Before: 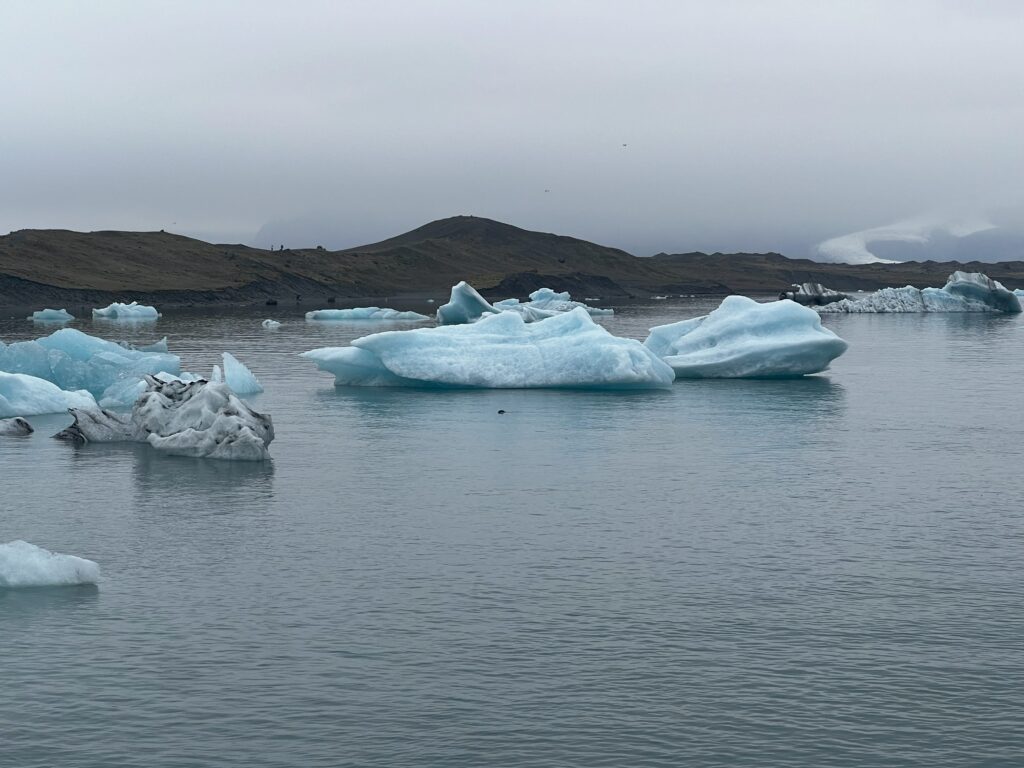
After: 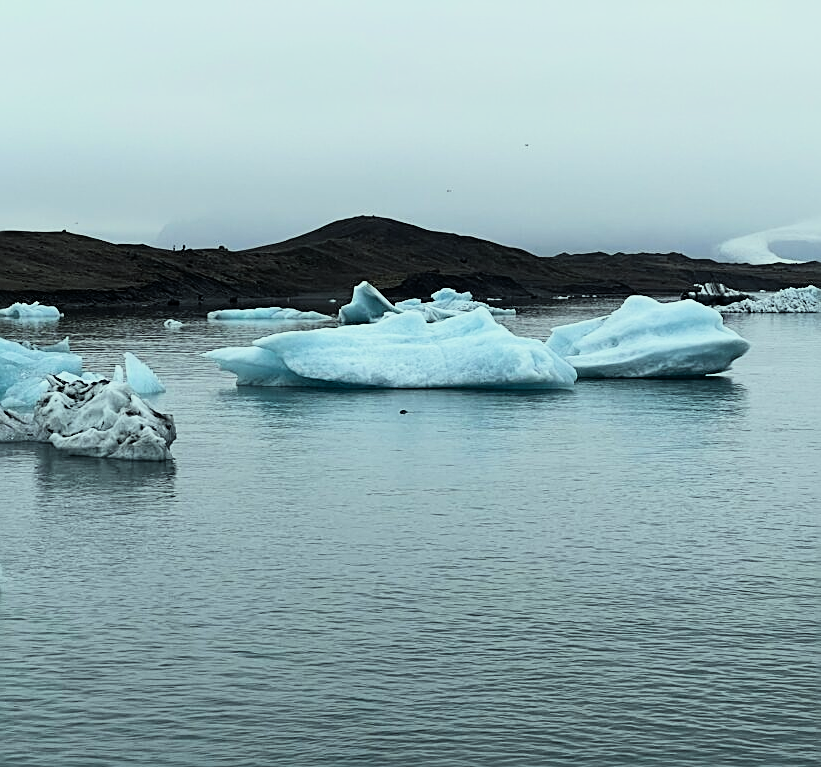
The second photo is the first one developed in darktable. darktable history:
local contrast: mode bilateral grid, contrast 10, coarseness 25, detail 115%, midtone range 0.2
color correction: highlights a* -8, highlights b* 3.1
tone equalizer: -8 EV -0.75 EV, -7 EV -0.7 EV, -6 EV -0.6 EV, -5 EV -0.4 EV, -3 EV 0.4 EV, -2 EV 0.6 EV, -1 EV 0.7 EV, +0 EV 0.75 EV, edges refinement/feathering 500, mask exposure compensation -1.57 EV, preserve details no
sharpen: on, module defaults
crop and rotate: left 9.597%, right 10.195%
filmic rgb: black relative exposure -11.88 EV, white relative exposure 5.43 EV, threshold 3 EV, hardness 4.49, latitude 50%, contrast 1.14, color science v5 (2021), contrast in shadows safe, contrast in highlights safe, enable highlight reconstruction true
